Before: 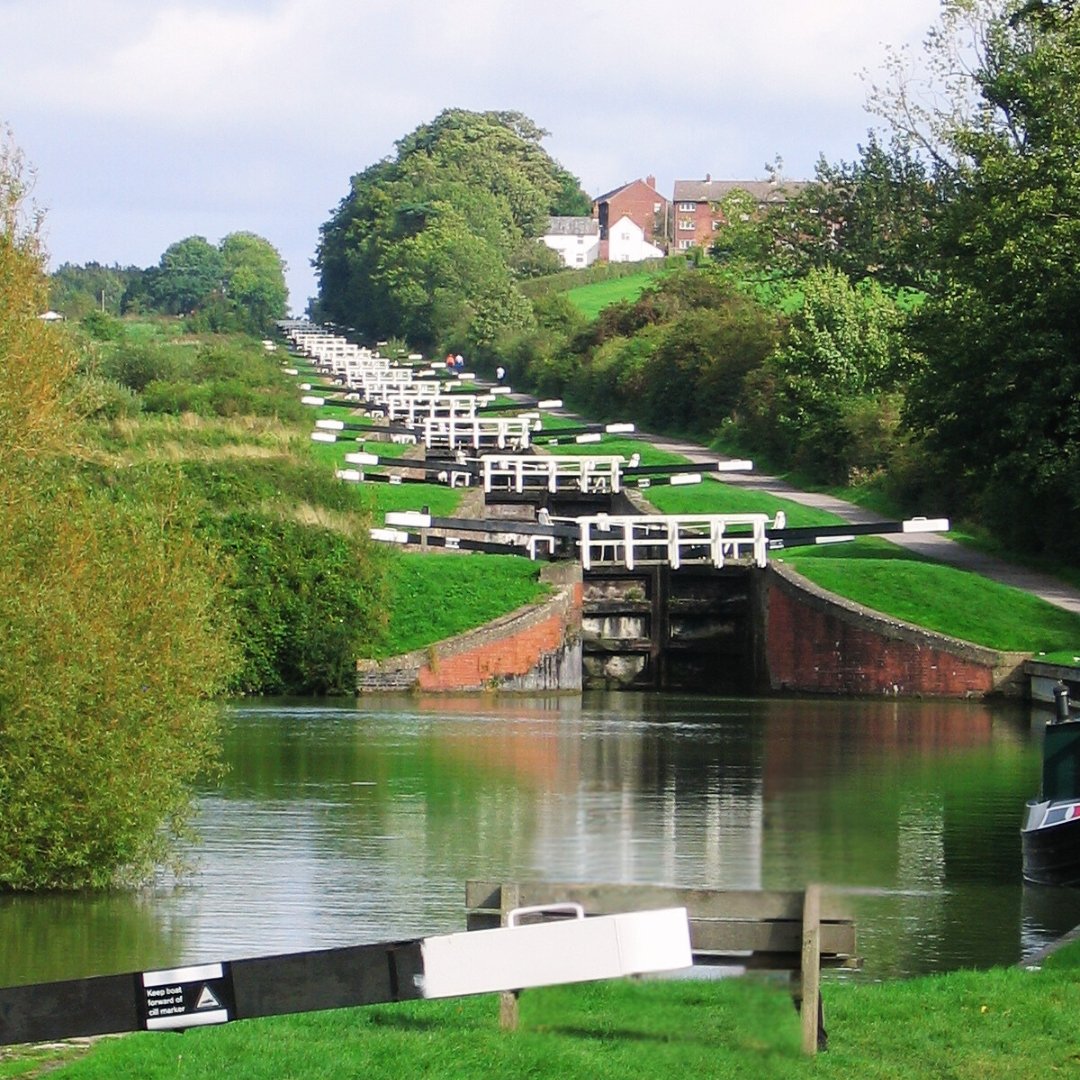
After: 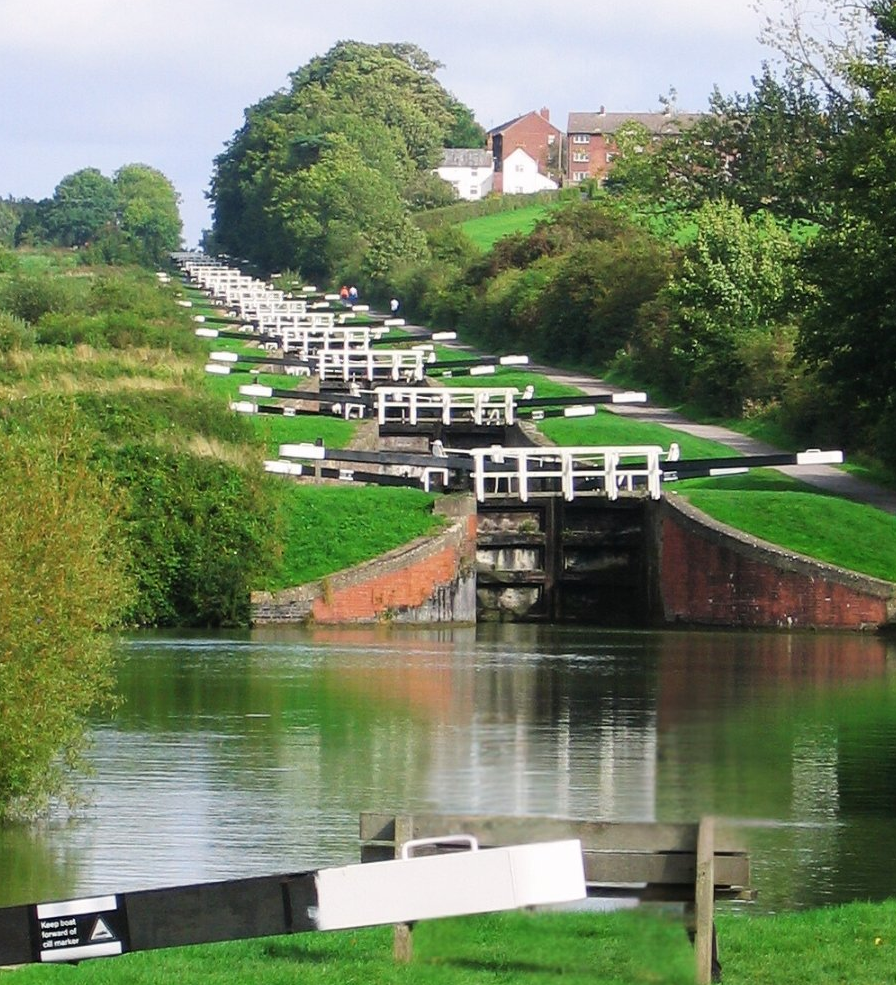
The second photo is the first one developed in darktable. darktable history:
crop: left 9.822%, top 6.297%, right 7.124%, bottom 2.487%
